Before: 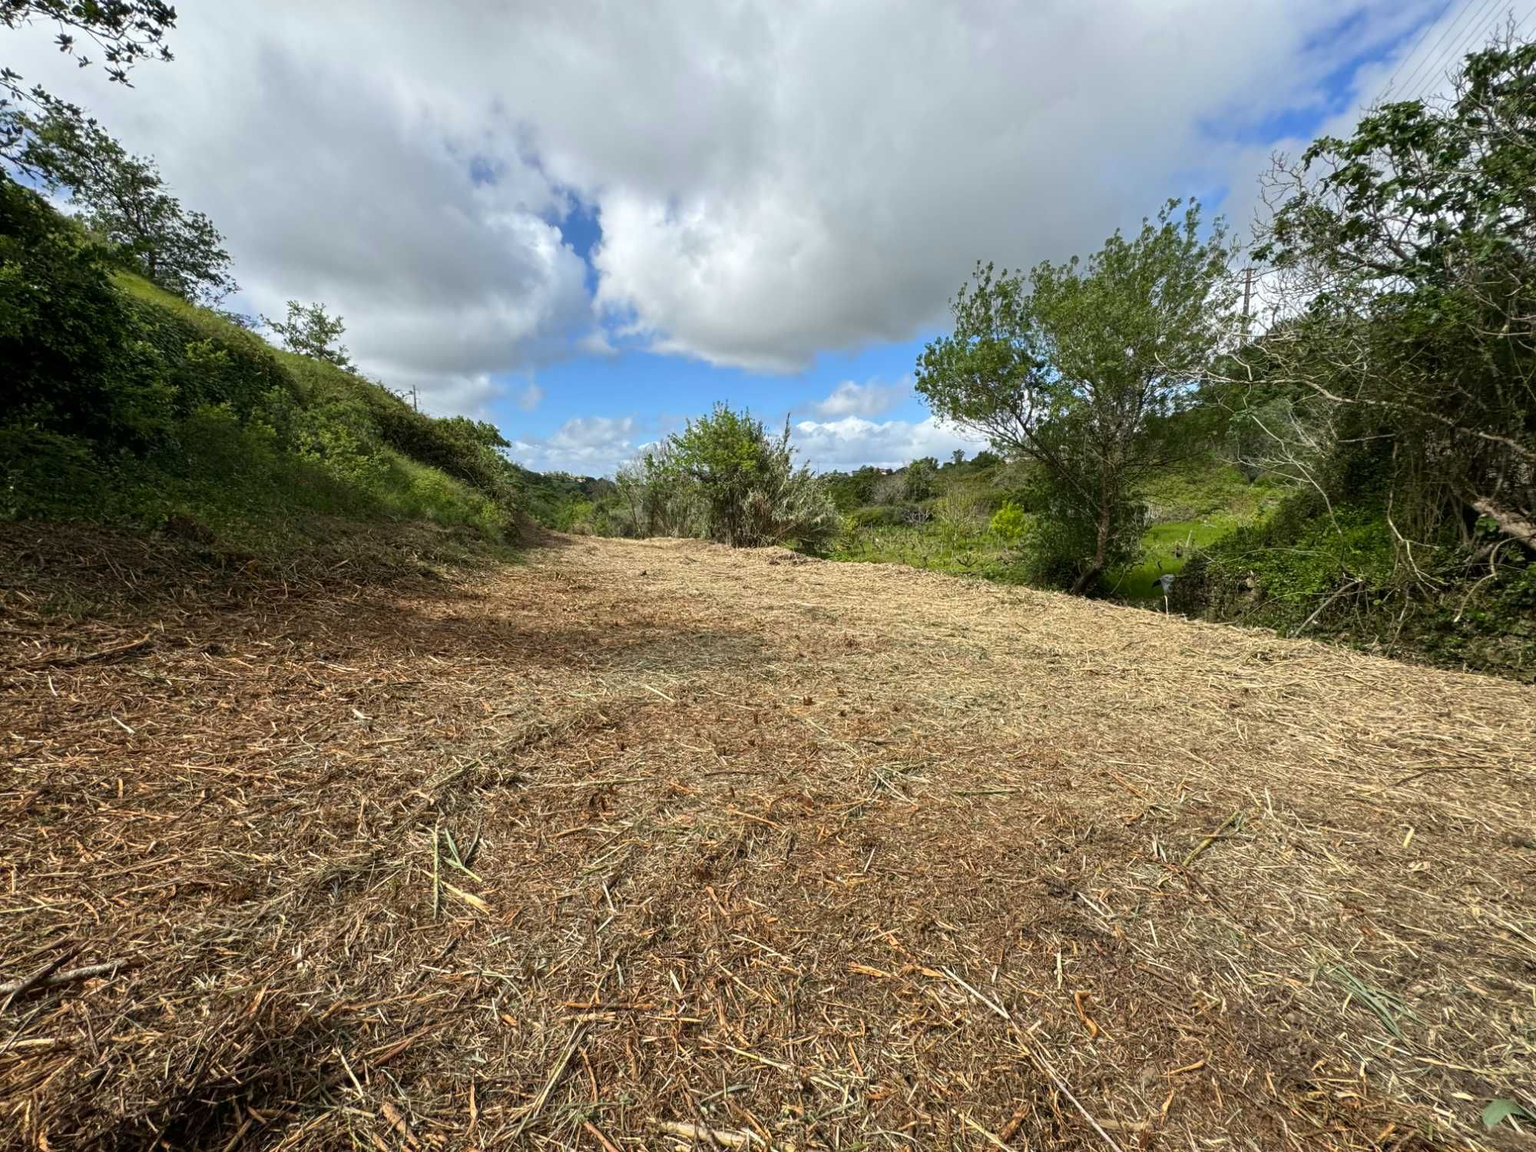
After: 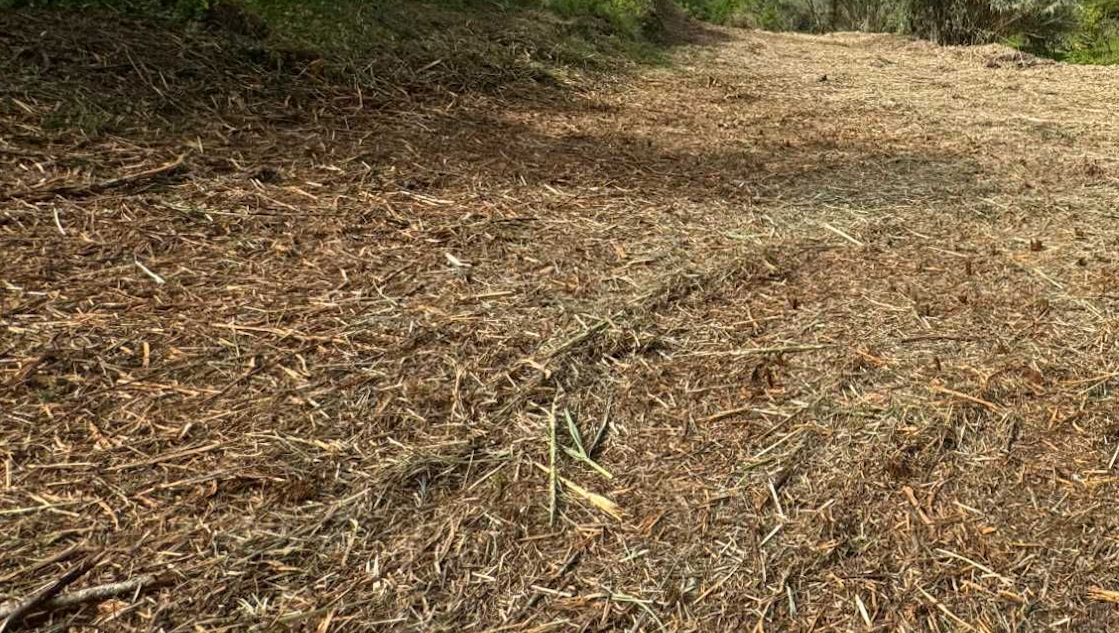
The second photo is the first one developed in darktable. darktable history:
tone equalizer: on, module defaults
rotate and perspective: rotation 0.192°, lens shift (horizontal) -0.015, crop left 0.005, crop right 0.996, crop top 0.006, crop bottom 0.99
crop: top 44.483%, right 43.593%, bottom 12.892%
